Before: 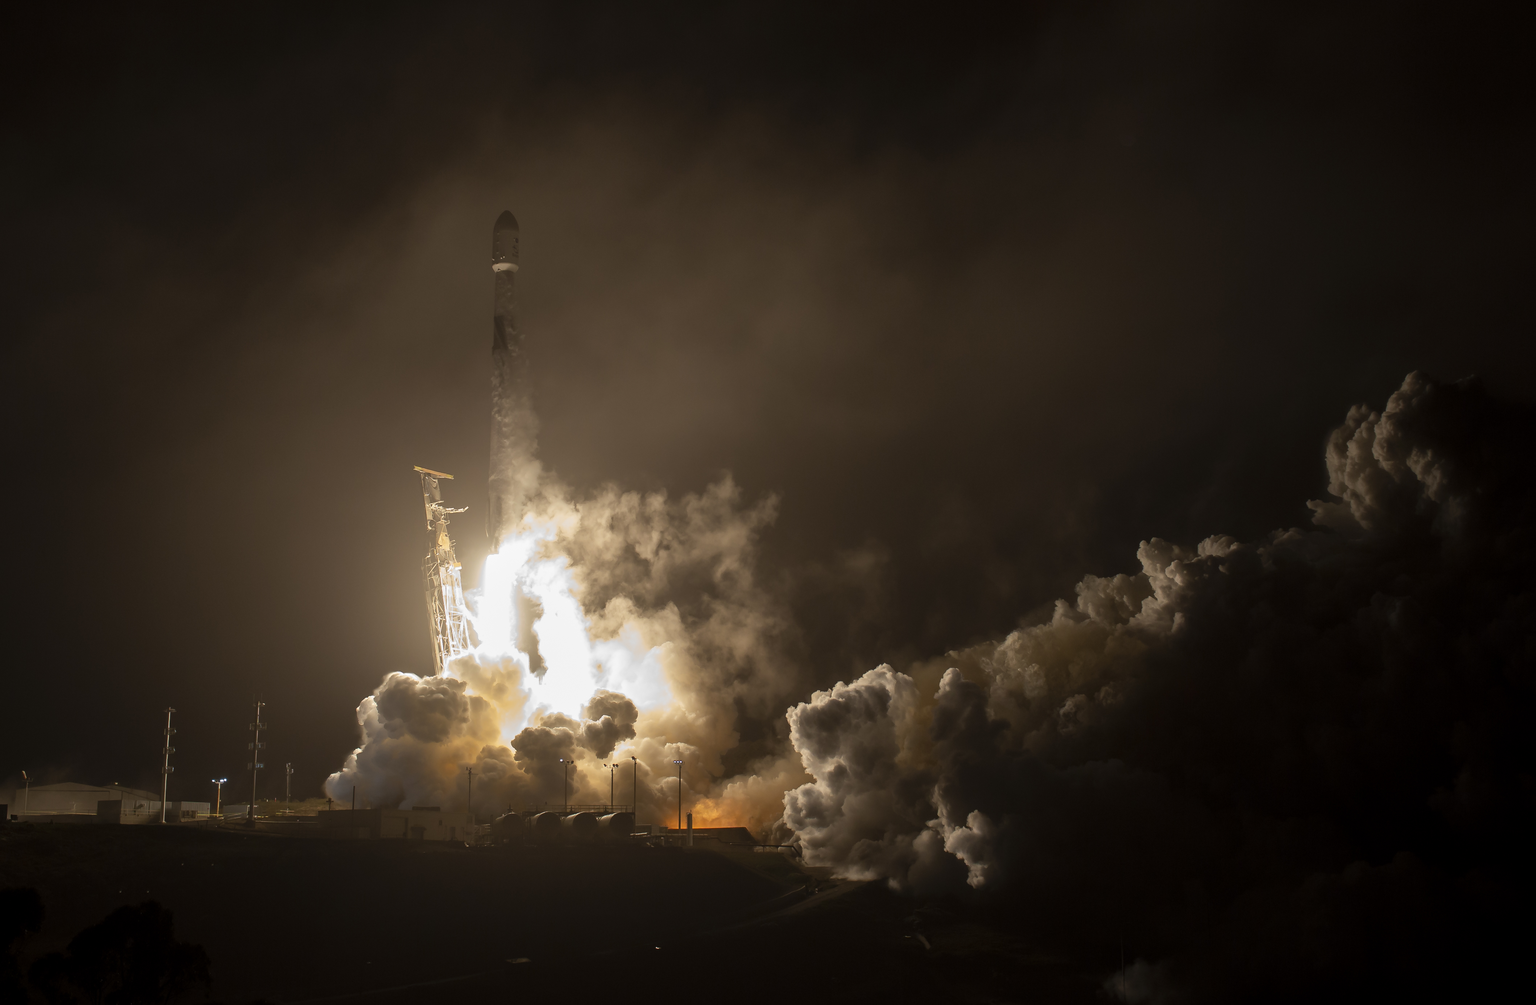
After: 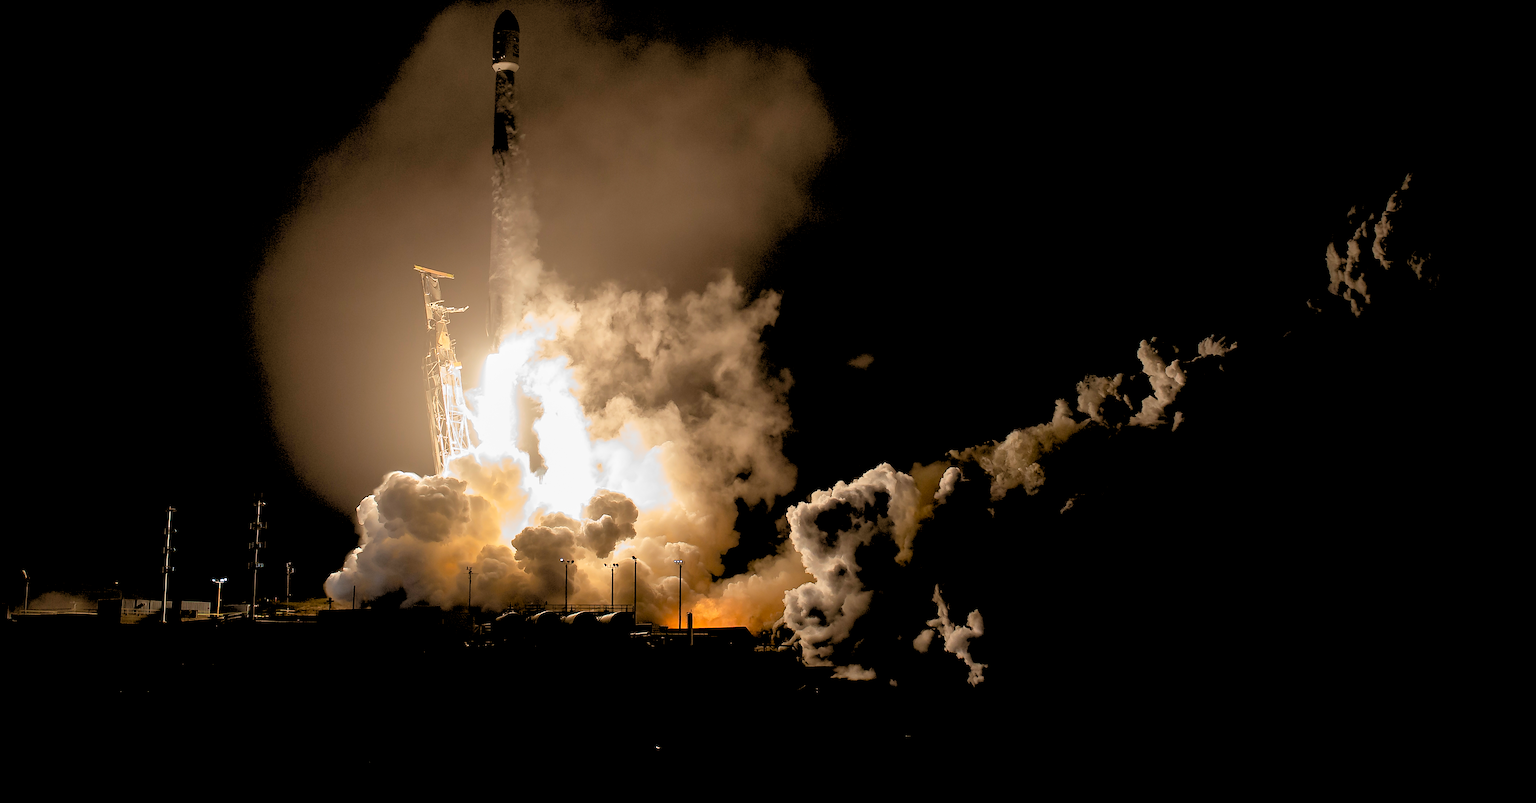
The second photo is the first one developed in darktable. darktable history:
sharpen: on, module defaults
crop and rotate: top 19.998%
rgb levels: levels [[0.027, 0.429, 0.996], [0, 0.5, 1], [0, 0.5, 1]]
exposure: black level correction 0.012, compensate highlight preservation false
